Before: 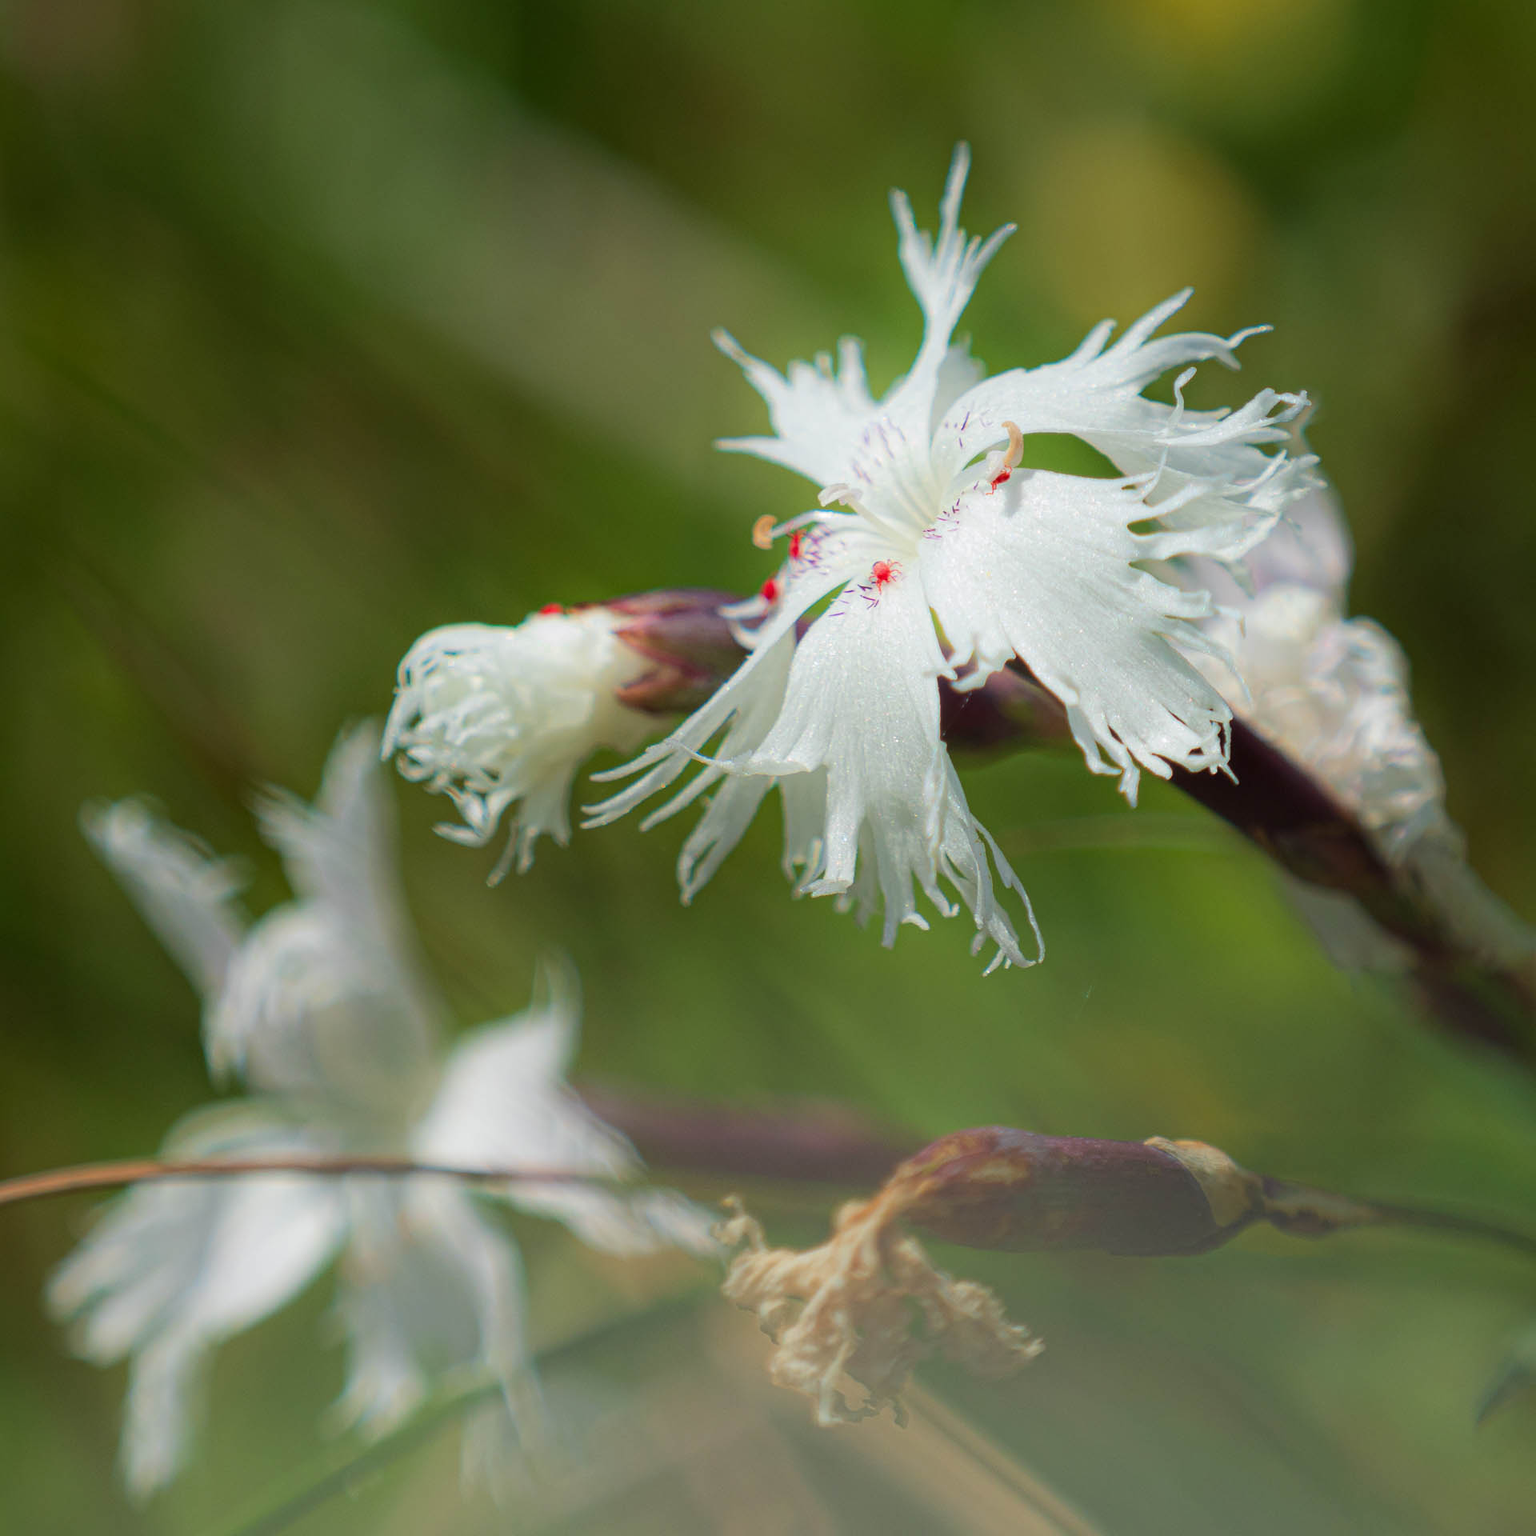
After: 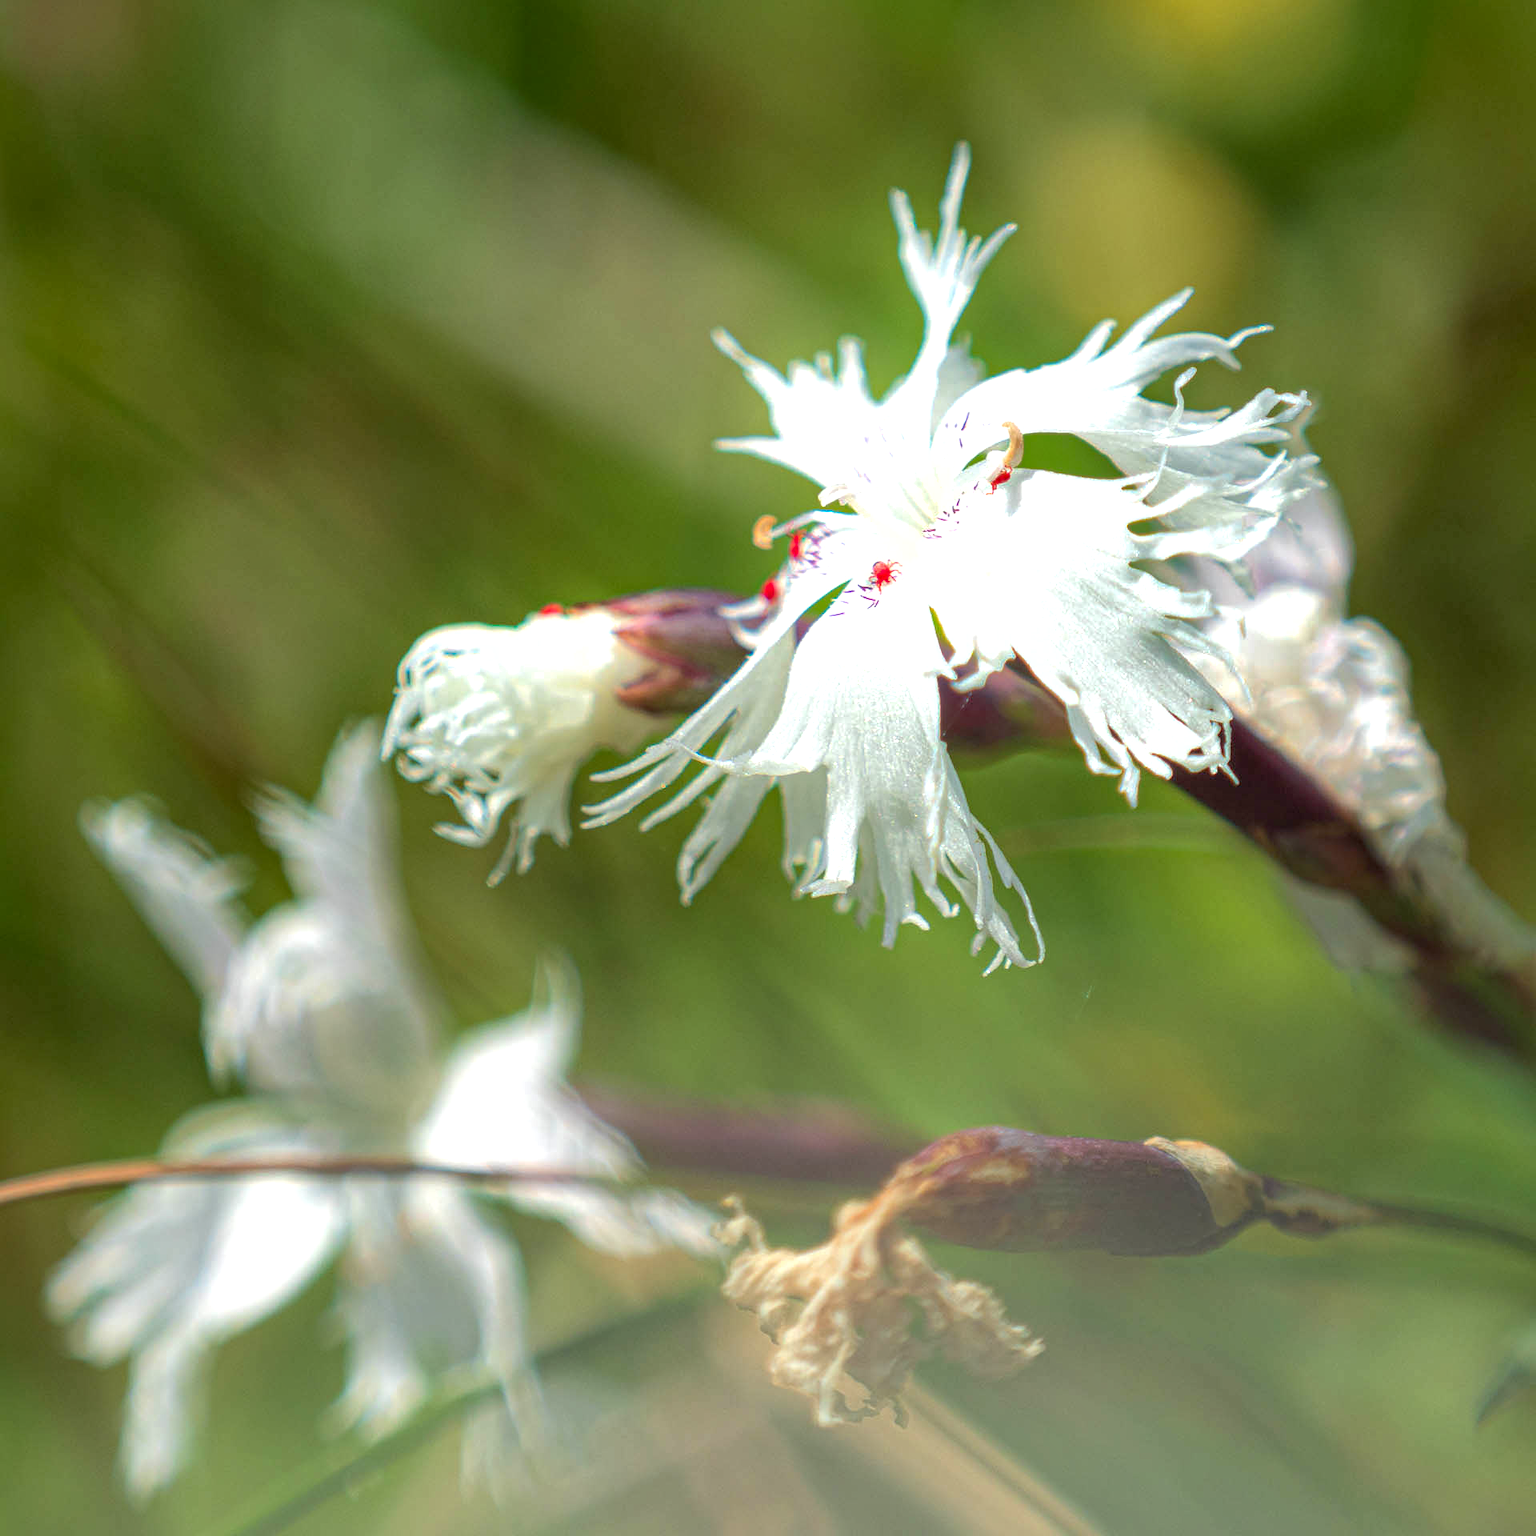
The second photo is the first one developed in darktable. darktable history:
local contrast: on, module defaults
shadows and highlights: on, module defaults
exposure: black level correction 0.001, exposure 0.675 EV, compensate highlight preservation false
